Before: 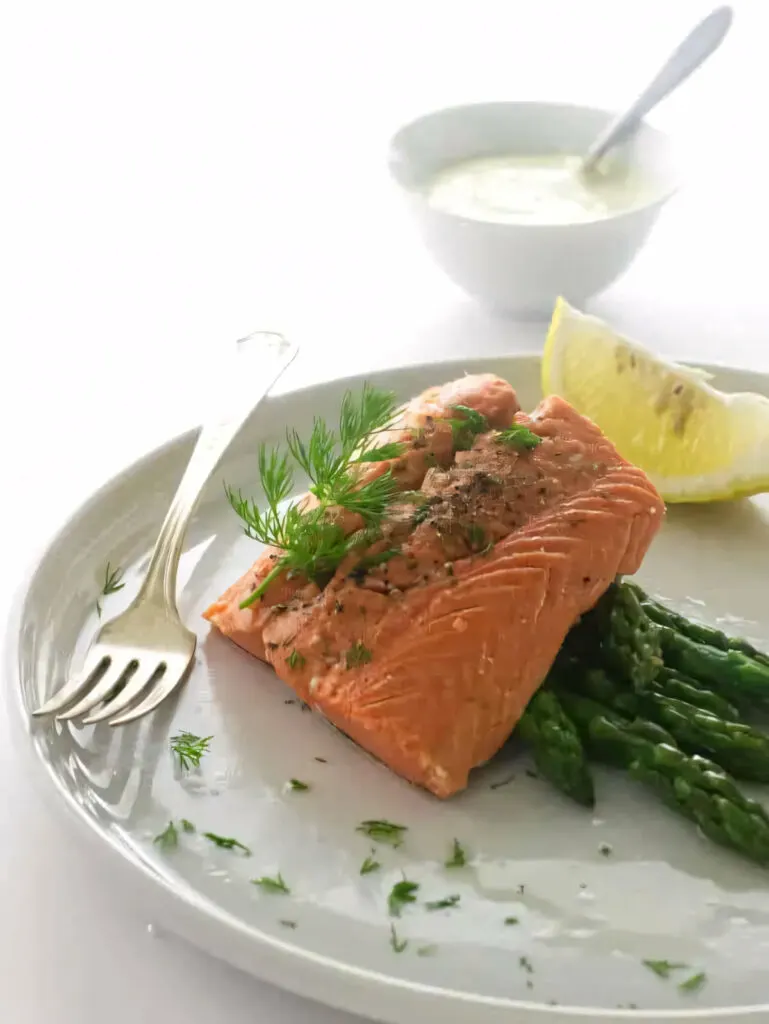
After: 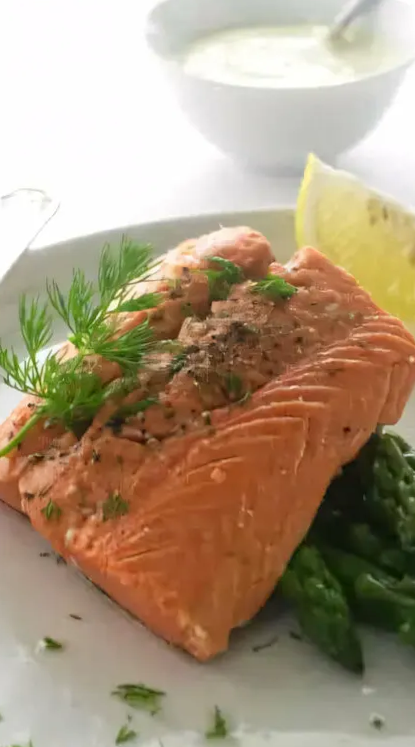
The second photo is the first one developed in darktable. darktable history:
crop: left 32.075%, top 10.976%, right 18.355%, bottom 17.596%
rotate and perspective: rotation 0.128°, lens shift (vertical) -0.181, lens shift (horizontal) -0.044, shear 0.001, automatic cropping off
